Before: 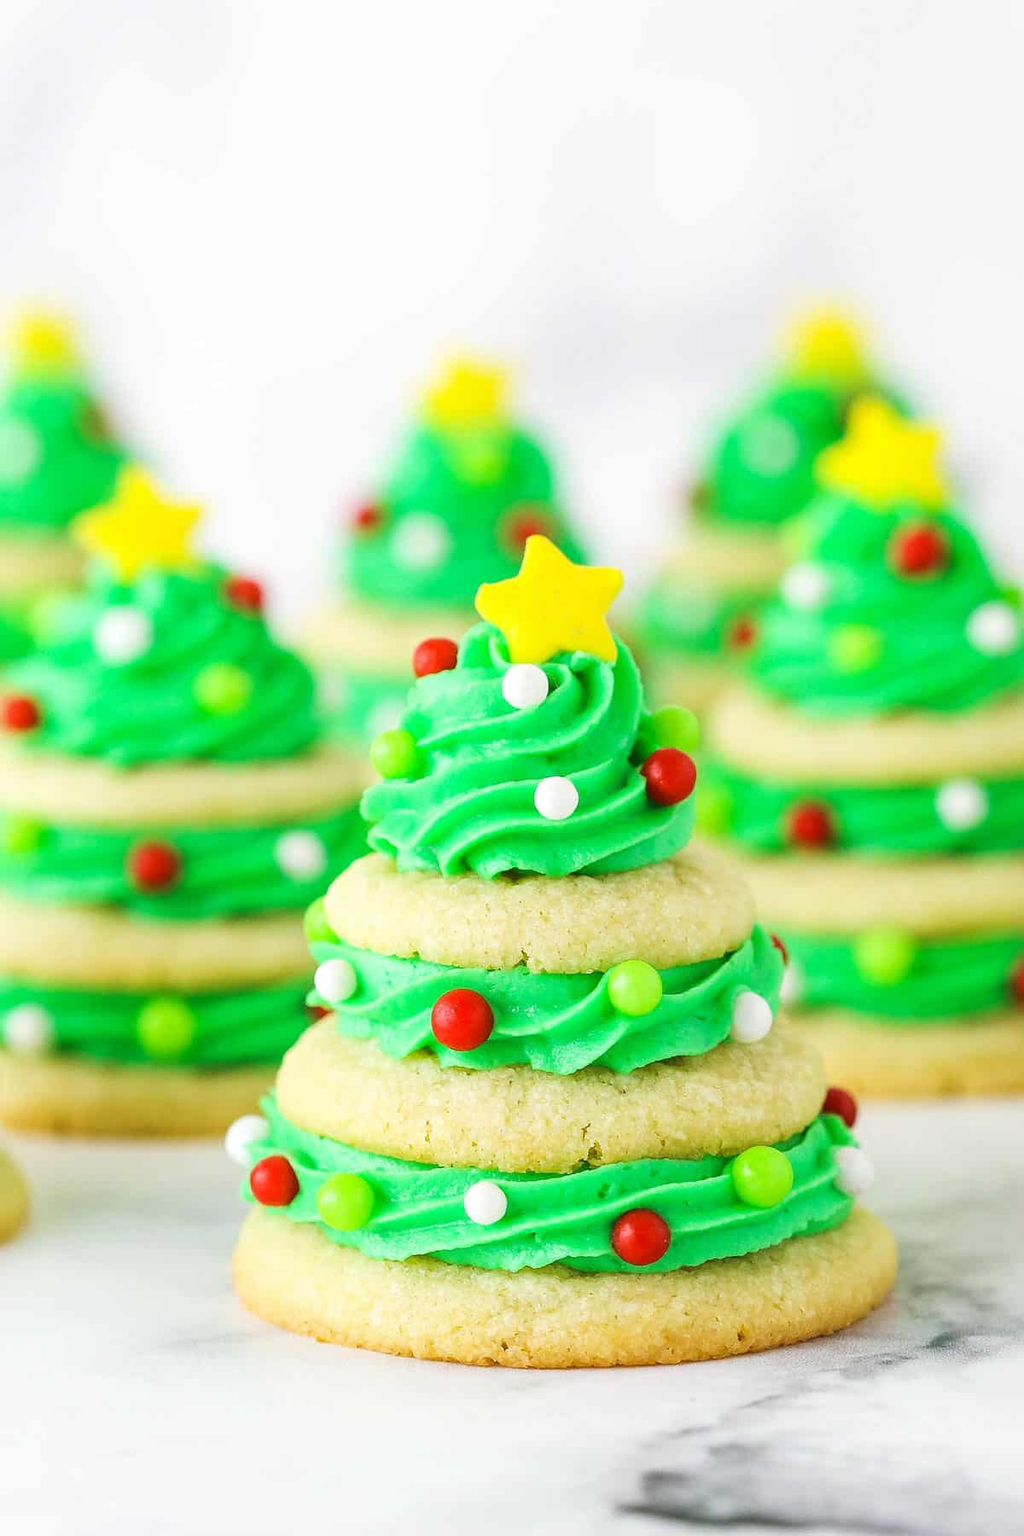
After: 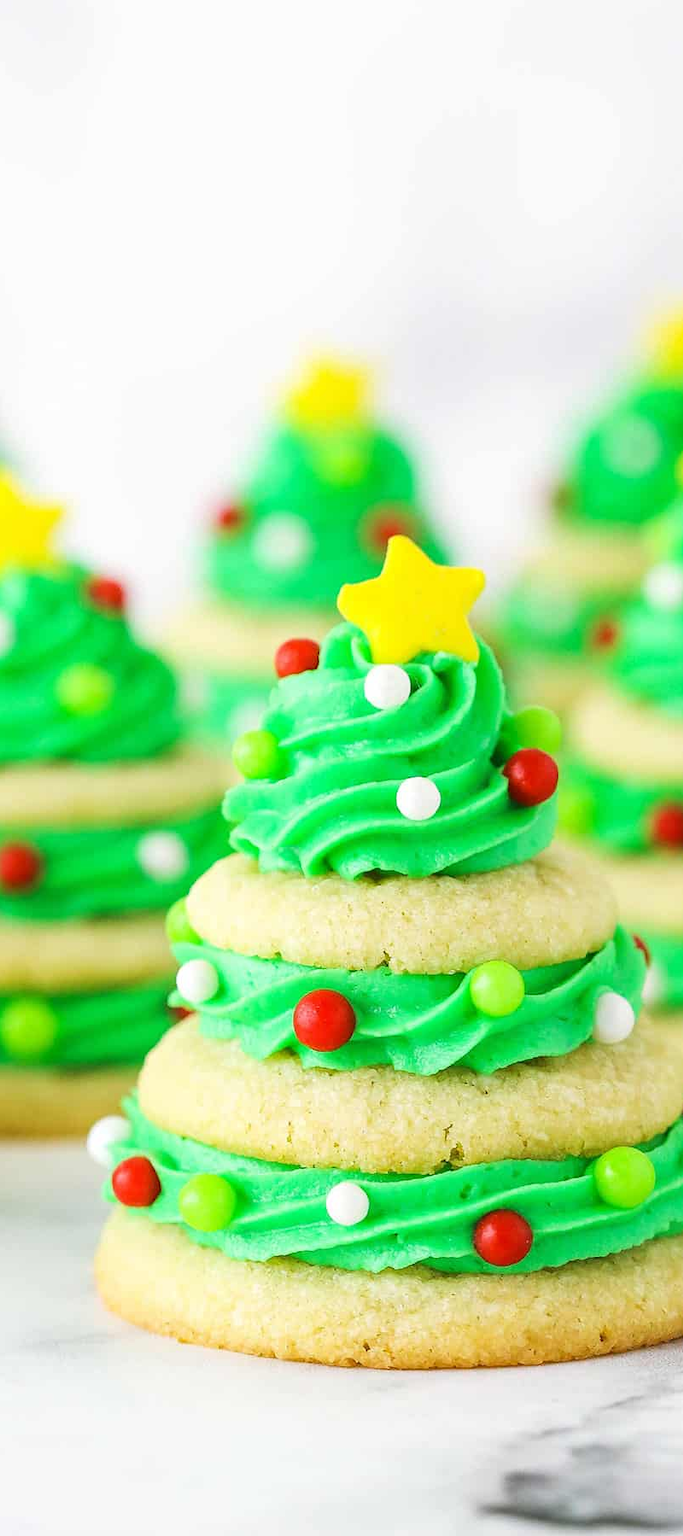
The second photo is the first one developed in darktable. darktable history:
crop and rotate: left 13.527%, right 19.773%
